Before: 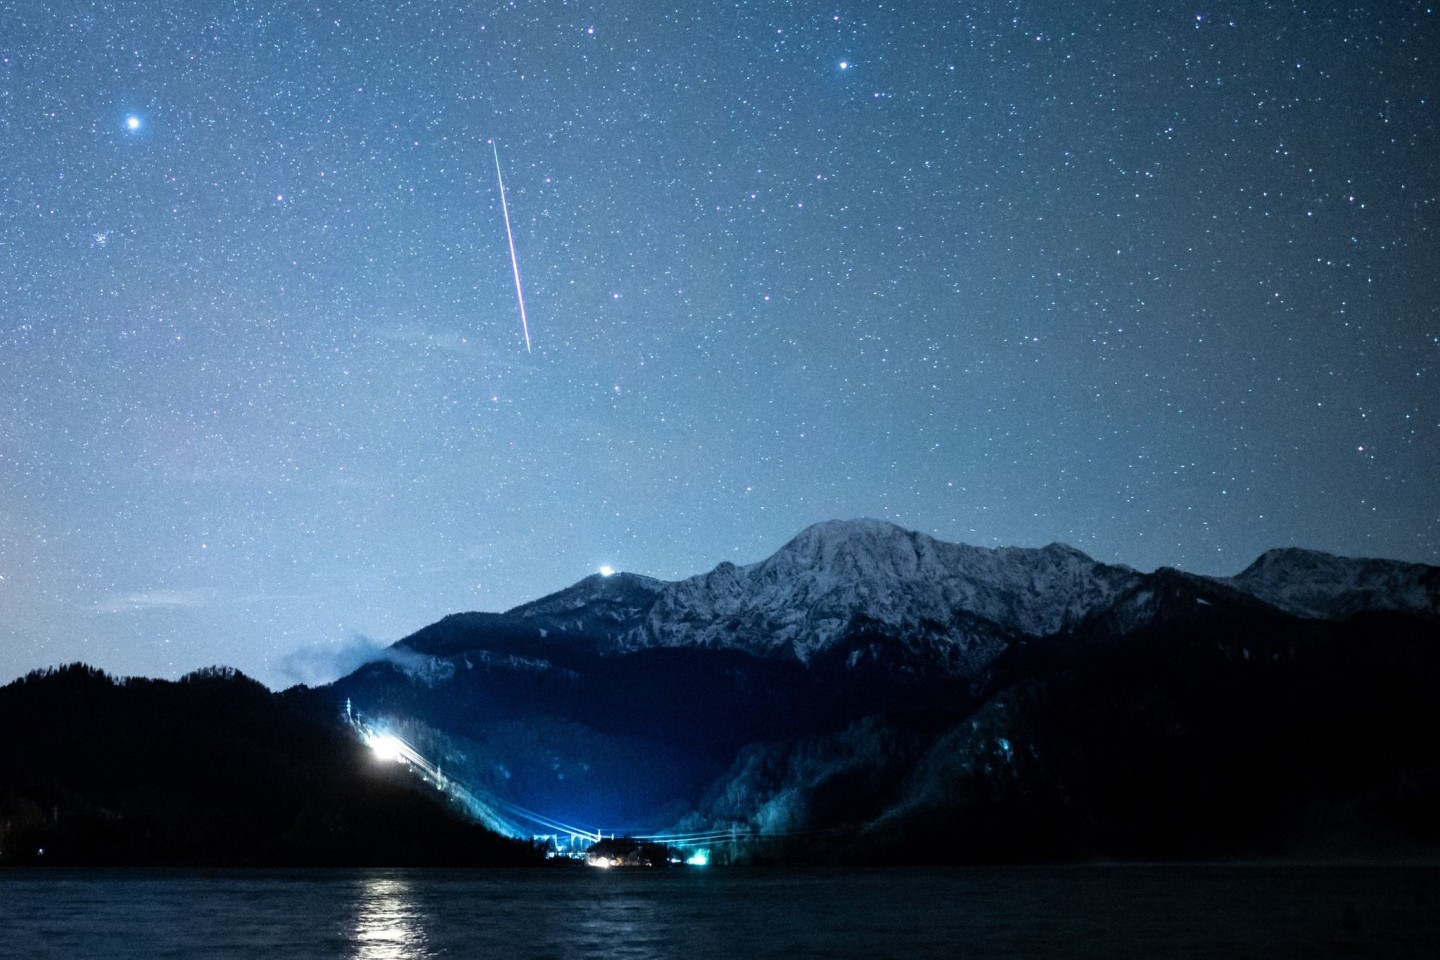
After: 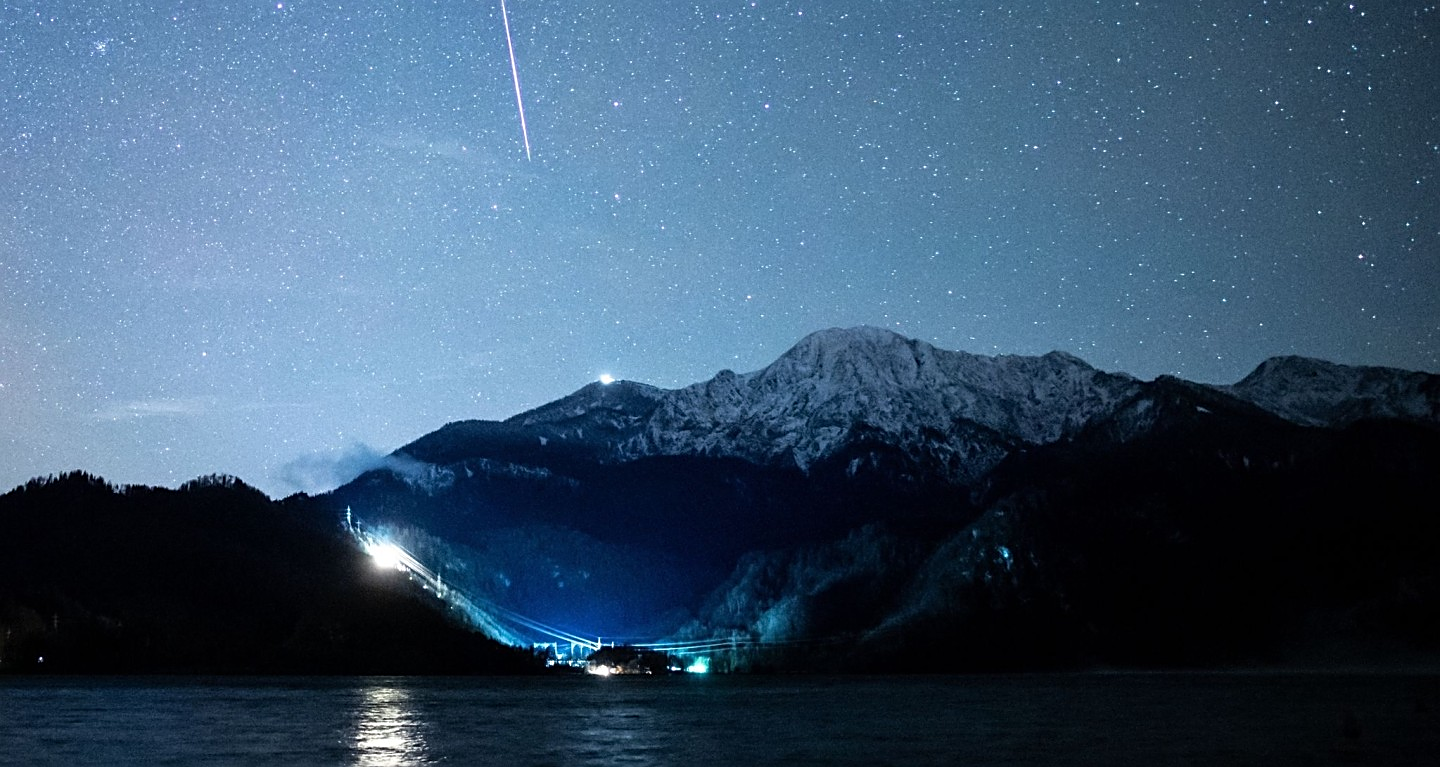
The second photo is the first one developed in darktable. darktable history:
sharpen: on, module defaults
crop and rotate: top 20.098%
